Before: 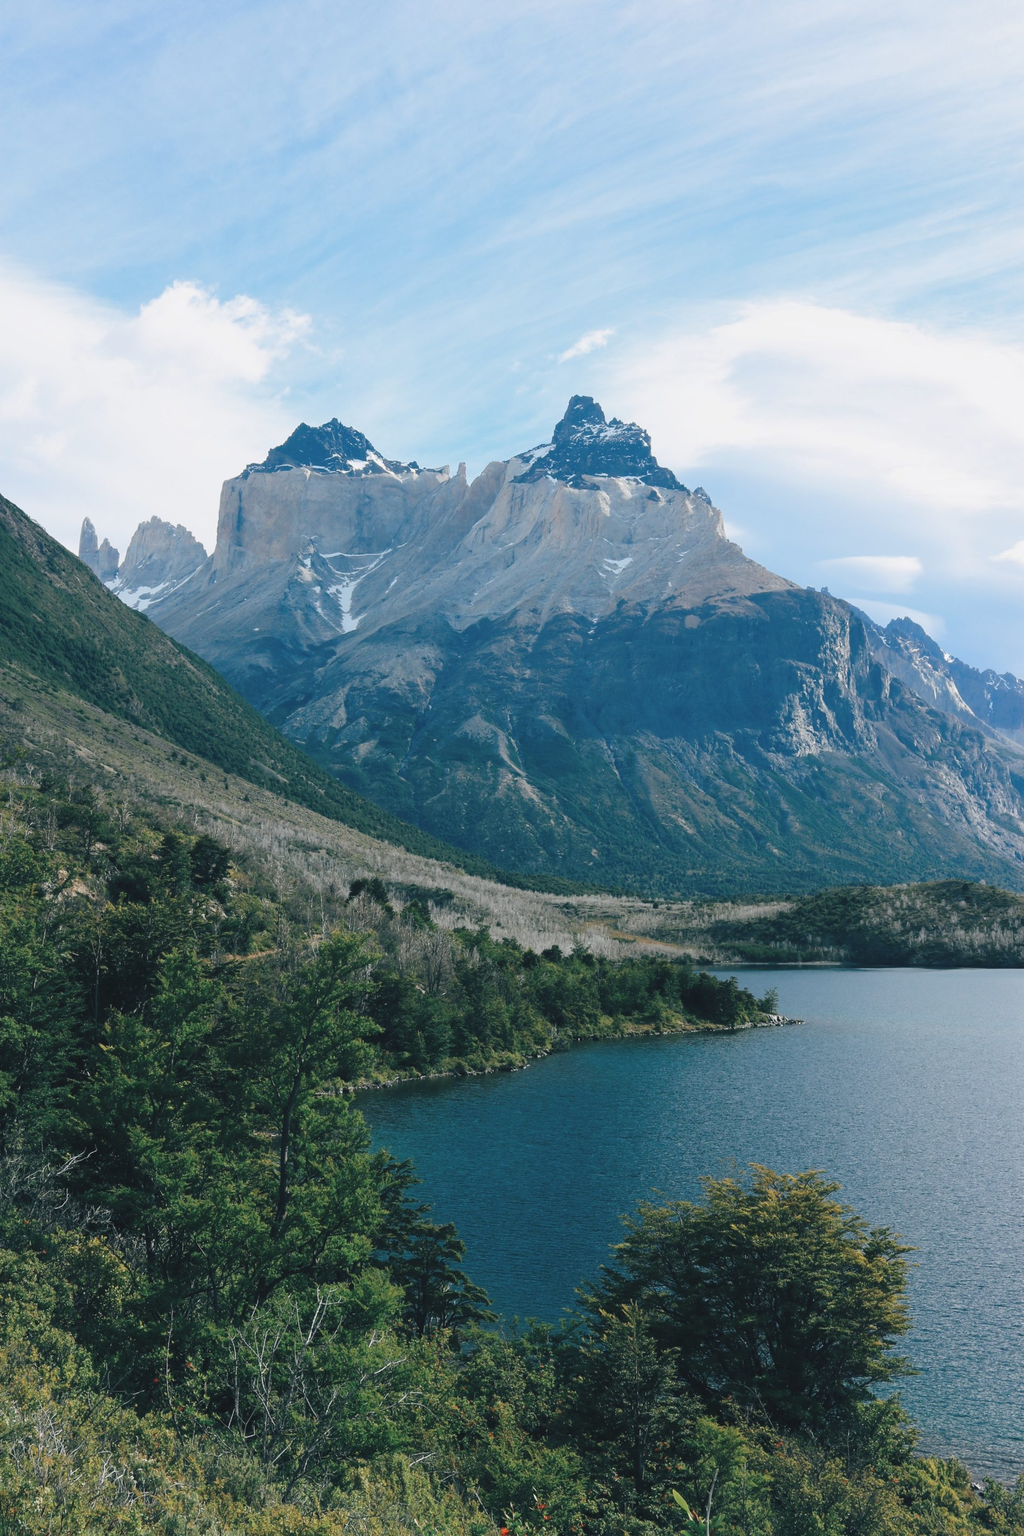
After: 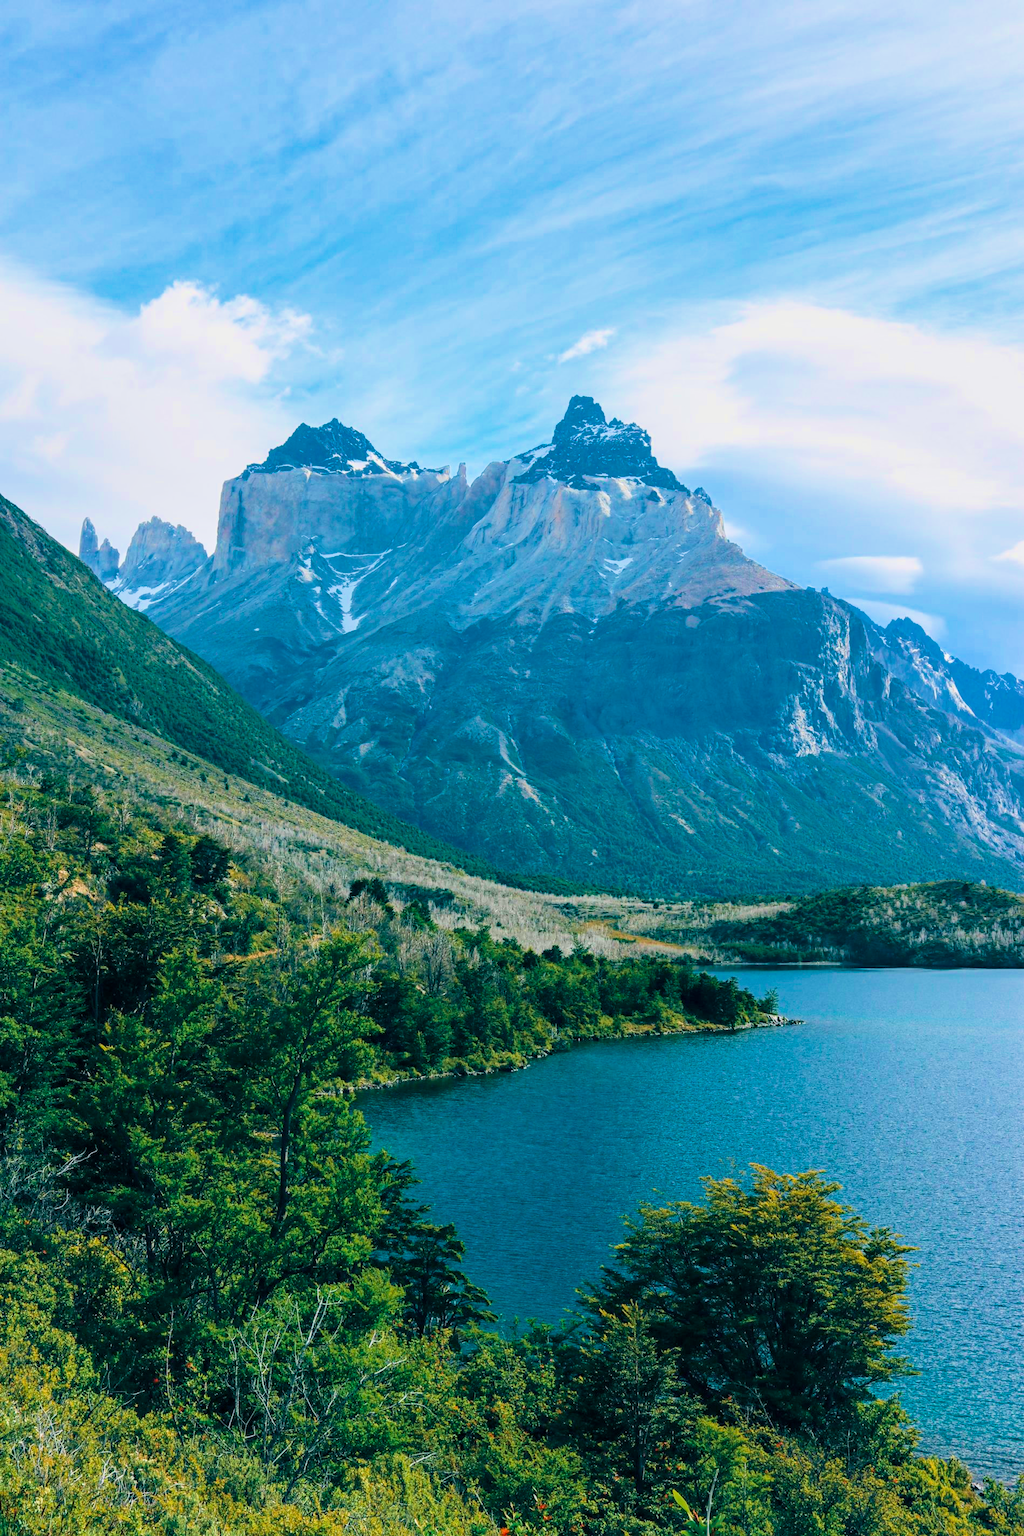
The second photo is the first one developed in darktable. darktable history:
local contrast: on, module defaults
color balance rgb: linear chroma grading › global chroma 20%, perceptual saturation grading › global saturation 25%, perceptual brilliance grading › global brilliance 20%, global vibrance 20%
filmic rgb: black relative exposure -7.65 EV, white relative exposure 4.56 EV, hardness 3.61, color science v6 (2022)
tone equalizer: on, module defaults
haze removal: compatibility mode true, adaptive false
velvia: strength 50%
